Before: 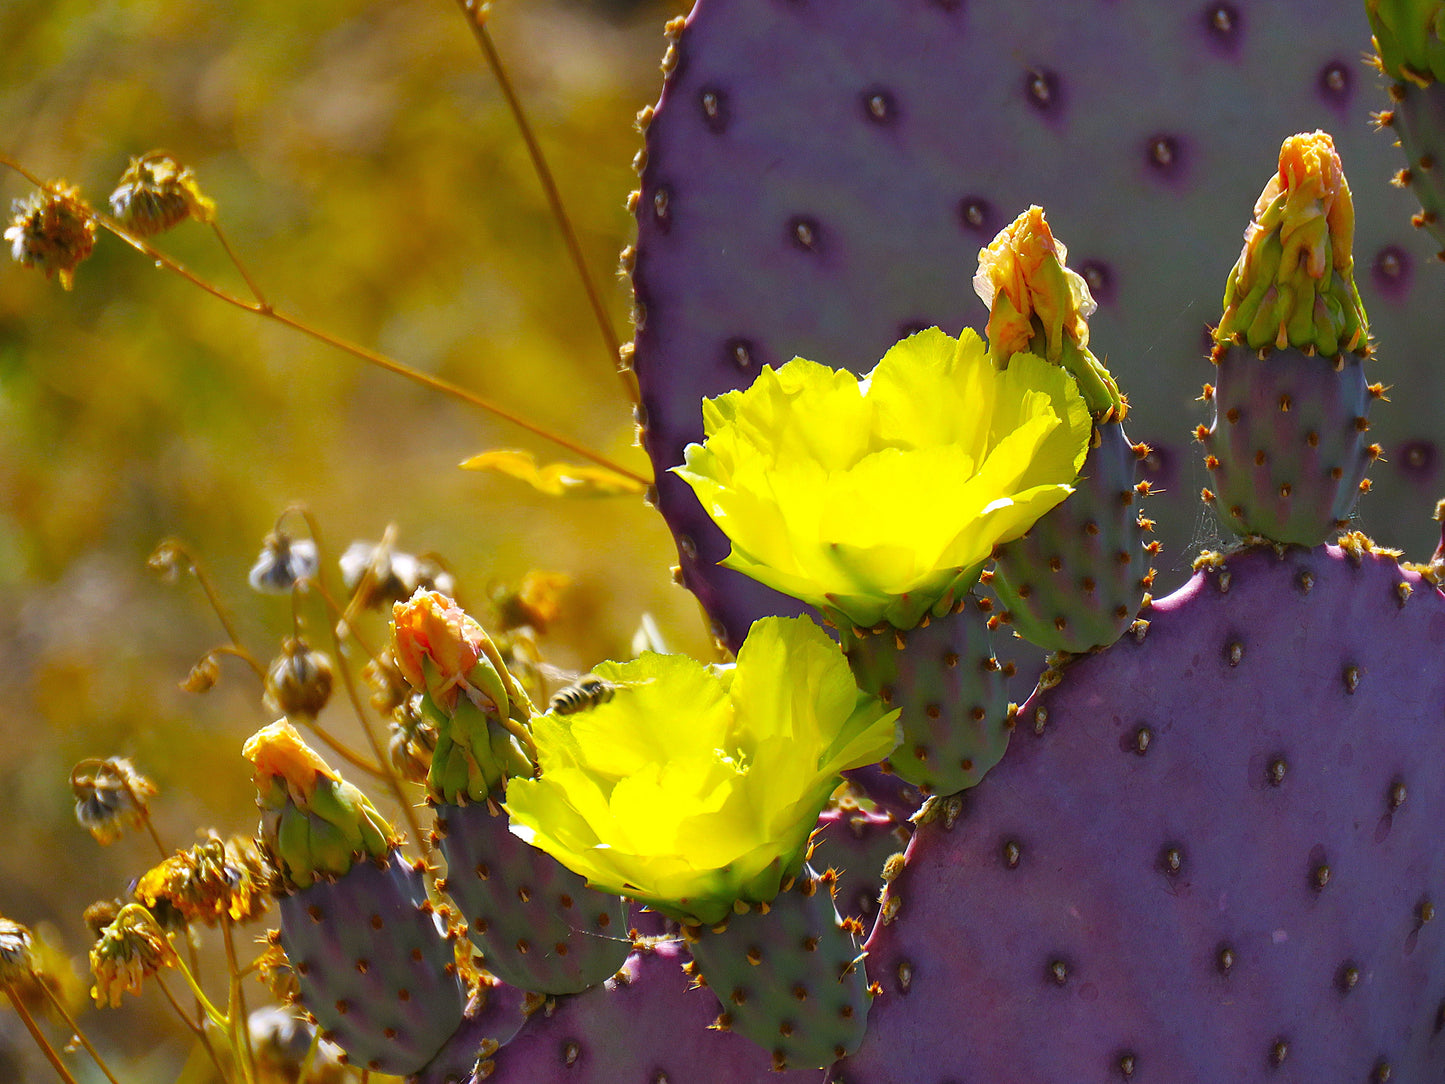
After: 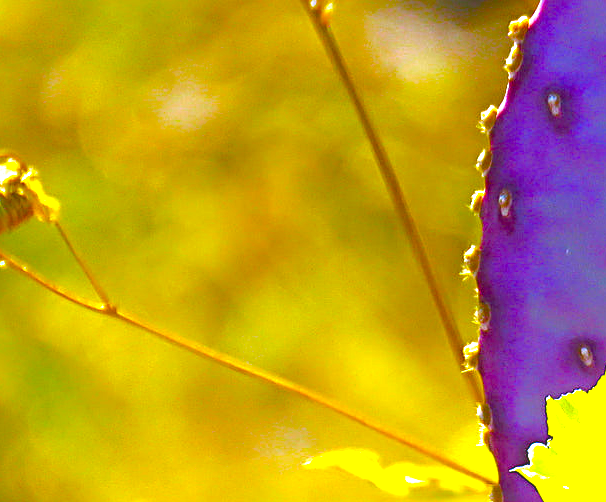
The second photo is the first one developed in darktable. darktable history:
color balance rgb: linear chroma grading › shadows 10%, linear chroma grading › highlights 10%, linear chroma grading › global chroma 15%, linear chroma grading › mid-tones 15%, perceptual saturation grading › global saturation 40%, perceptual saturation grading › highlights -25%, perceptual saturation grading › mid-tones 35%, perceptual saturation grading › shadows 35%, perceptual brilliance grading › global brilliance 11.29%, global vibrance 11.29%
local contrast: highlights 68%, shadows 68%, detail 82%, midtone range 0.325
sharpen: radius 4
exposure: black level correction 0, exposure 1.1 EV, compensate exposure bias true, compensate highlight preservation false
tone curve: curves: ch0 [(0, 0) (0.077, 0.082) (0.765, 0.73) (1, 1)]
white balance: red 0.924, blue 1.095
crop and rotate: left 10.817%, top 0.062%, right 47.194%, bottom 53.626%
